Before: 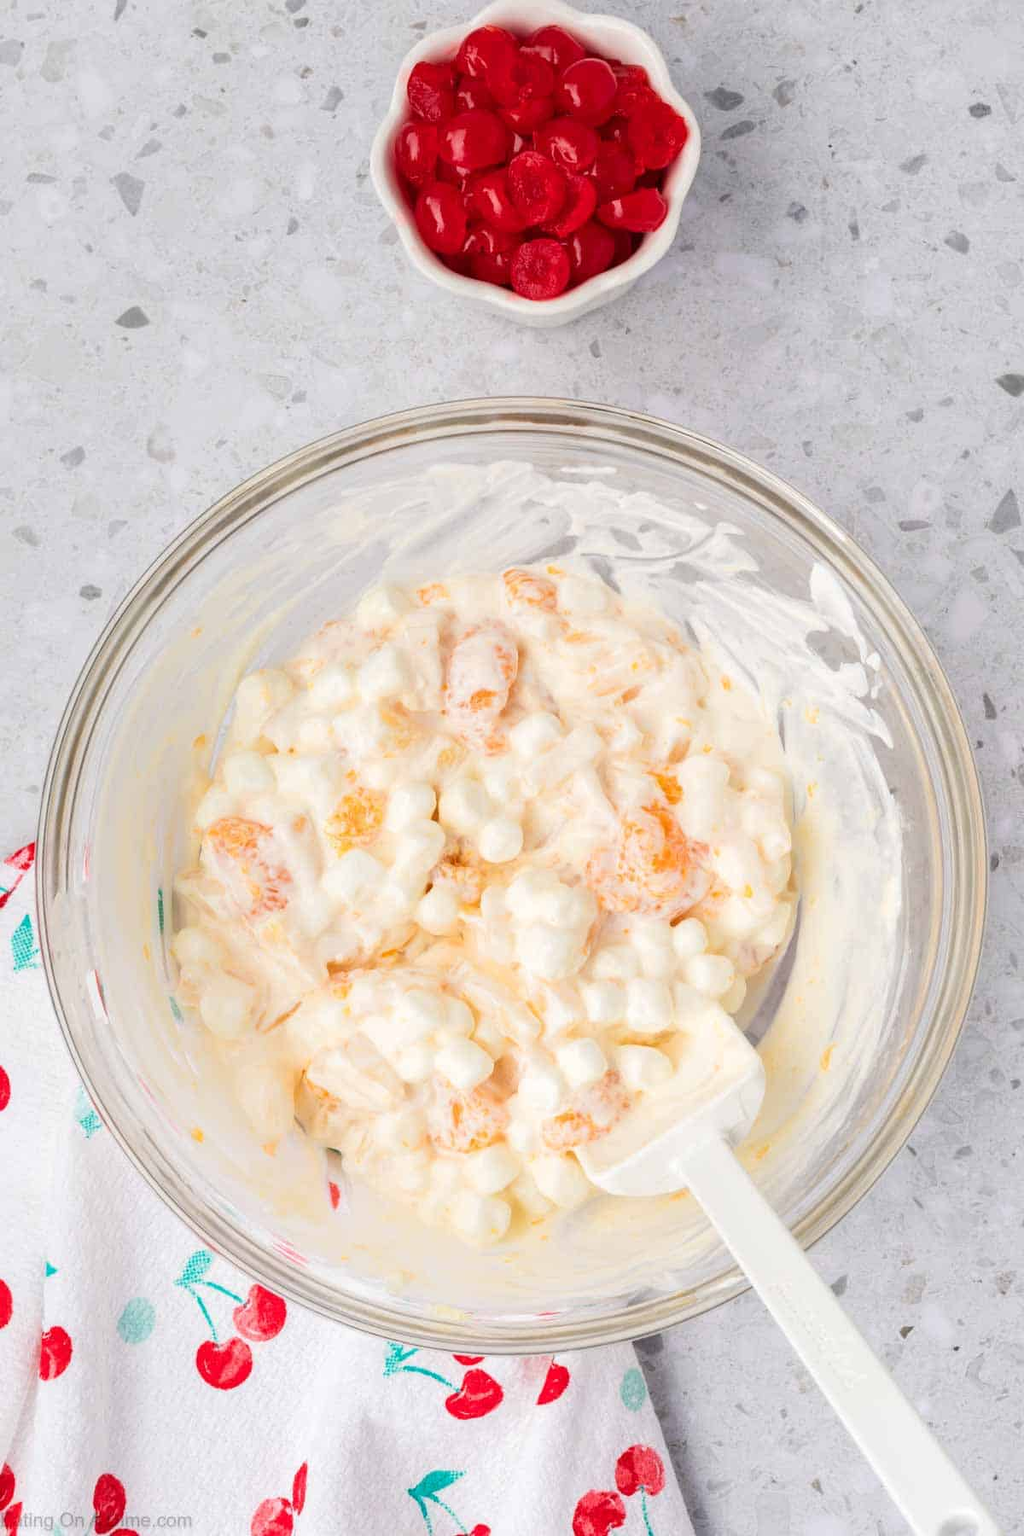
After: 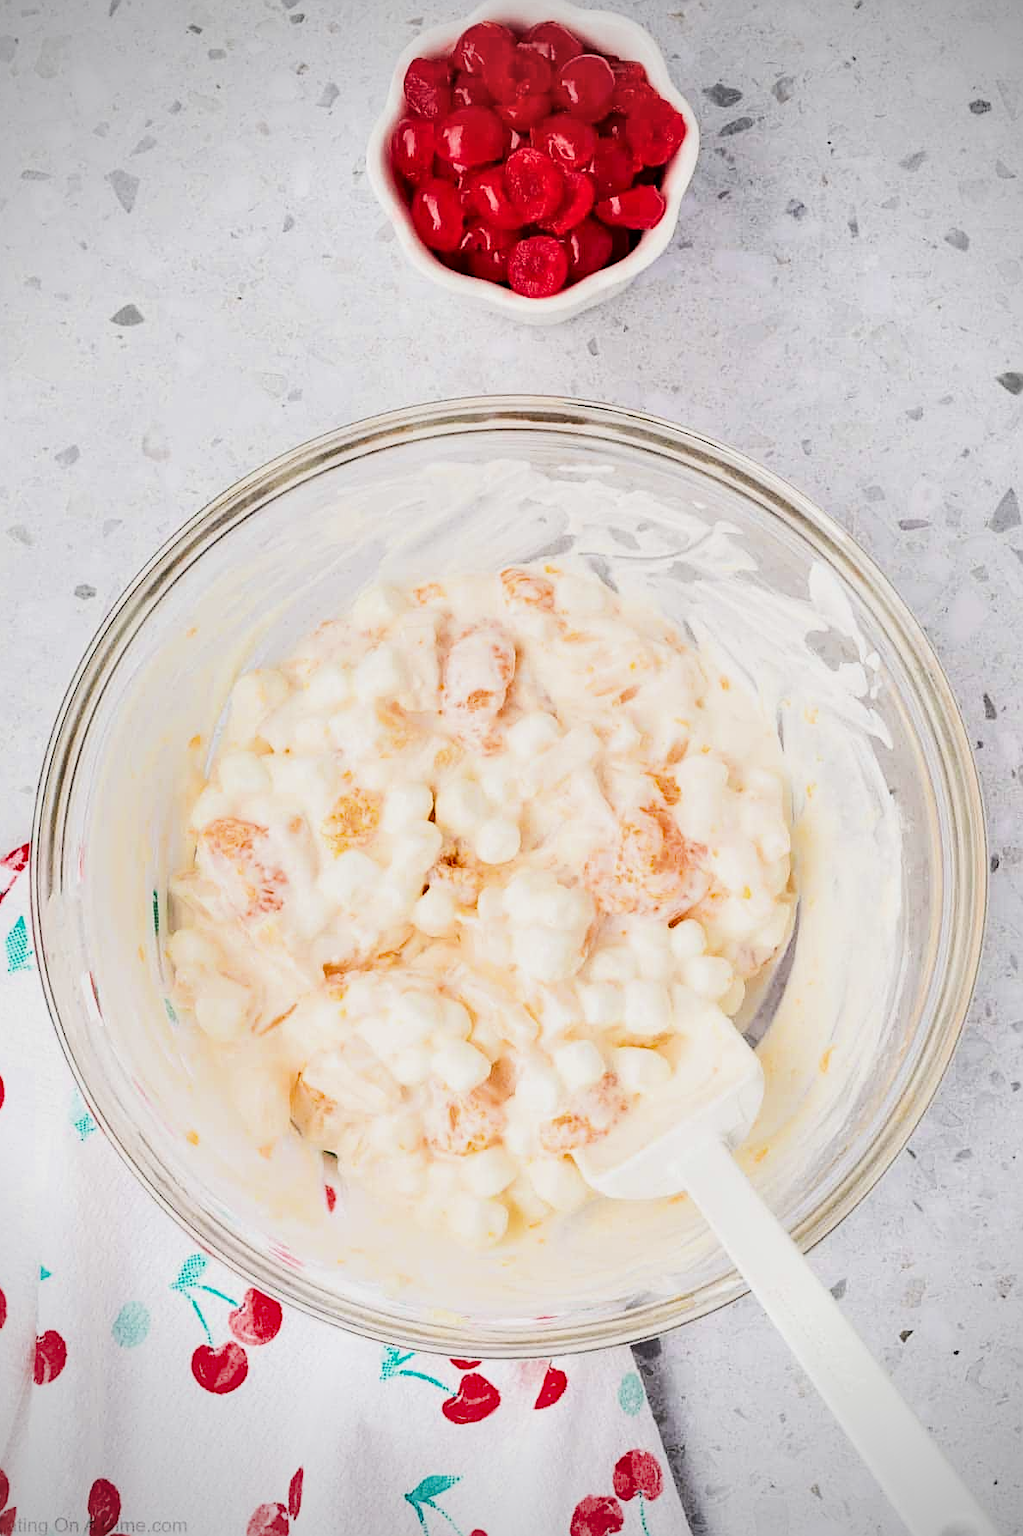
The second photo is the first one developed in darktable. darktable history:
crop and rotate: left 0.59%, top 0.321%, bottom 0.247%
filmic rgb: black relative exposure -7.5 EV, white relative exposure 5 EV, hardness 3.35, contrast 1.301
vignetting: brightness -0.575, unbound false
shadows and highlights: shadows 49.35, highlights -41.01, soften with gaussian
sharpen: on, module defaults
tone equalizer: -8 EV -0.716 EV, -7 EV -0.675 EV, -6 EV -0.58 EV, -5 EV -0.375 EV, -3 EV 0.378 EV, -2 EV 0.6 EV, -1 EV 0.7 EV, +0 EV 0.72 EV, edges refinement/feathering 500, mask exposure compensation -1.57 EV, preserve details guided filter
